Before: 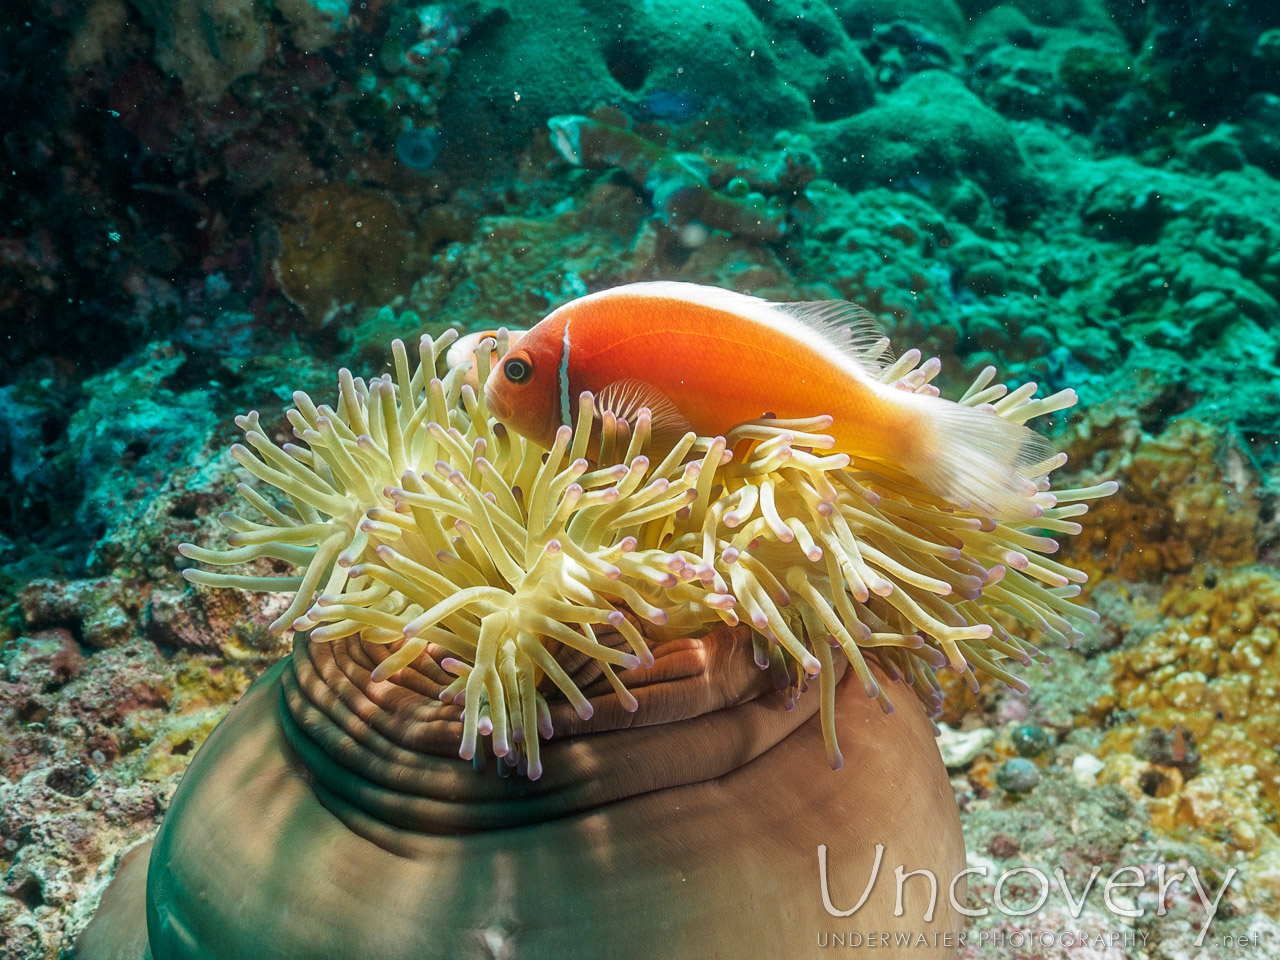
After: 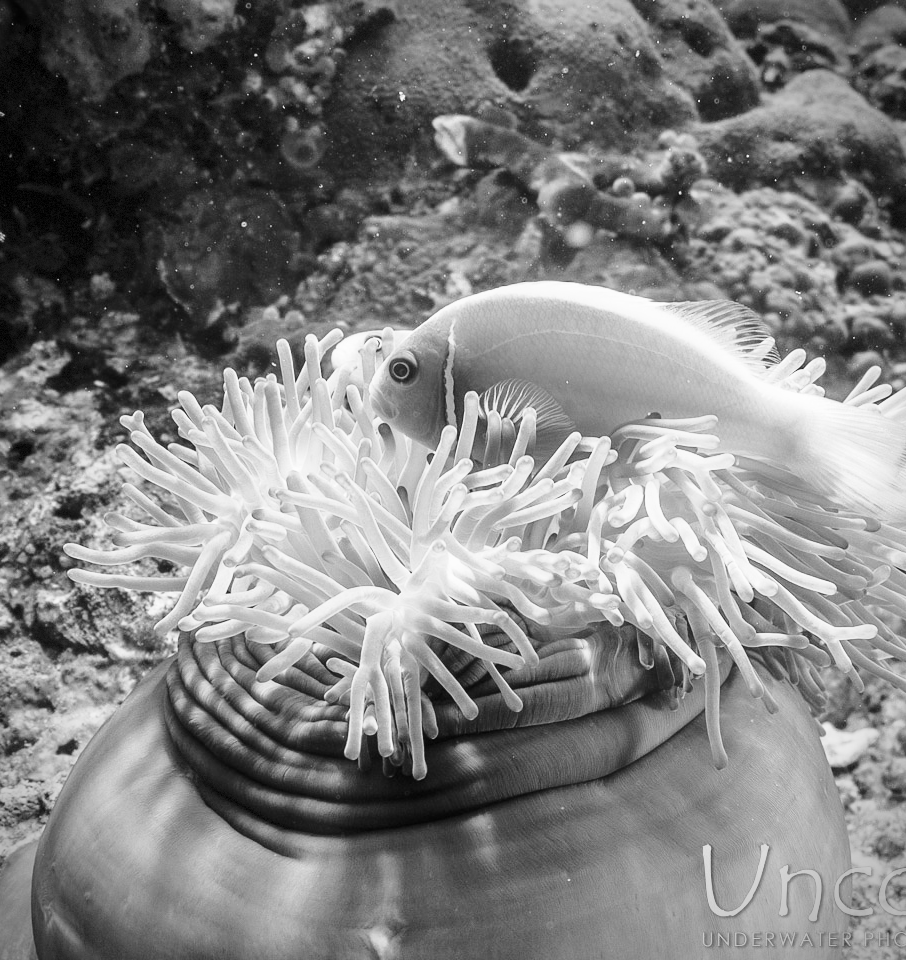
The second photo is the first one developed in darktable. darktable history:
crop and rotate: left 9.061%, right 20.142%
vignetting: dithering 8-bit output, unbound false
base curve: curves: ch0 [(0, 0) (0.028, 0.03) (0.121, 0.232) (0.46, 0.748) (0.859, 0.968) (1, 1)], preserve colors none
monochrome: on, module defaults
